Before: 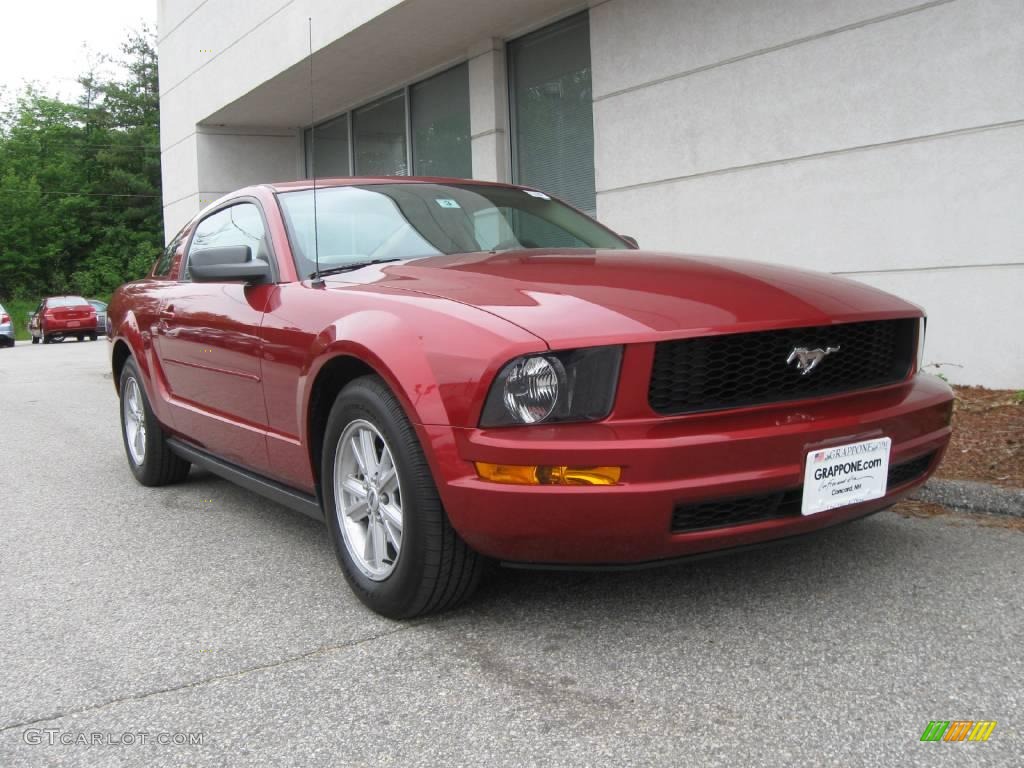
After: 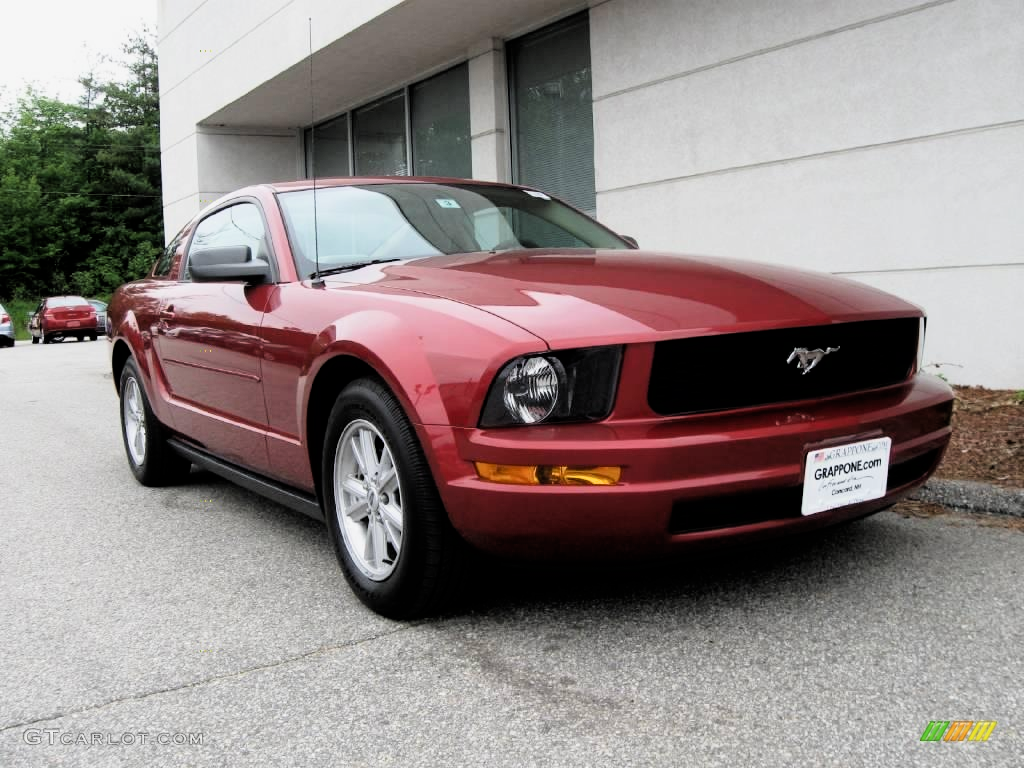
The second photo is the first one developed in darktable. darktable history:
exposure: black level correction 0.001, exposure 0.017 EV, compensate highlight preservation false
filmic rgb: black relative exposure -4.01 EV, white relative exposure 2.99 EV, hardness 3, contrast 1.398
